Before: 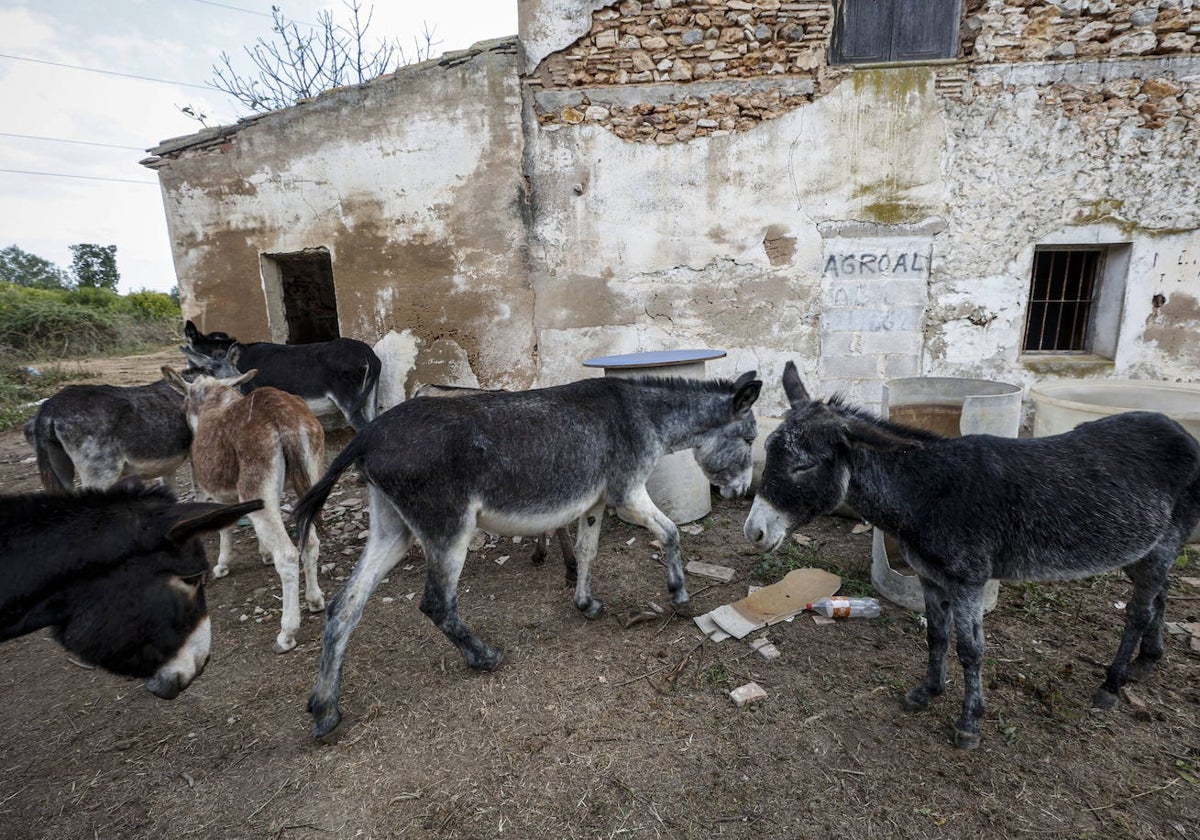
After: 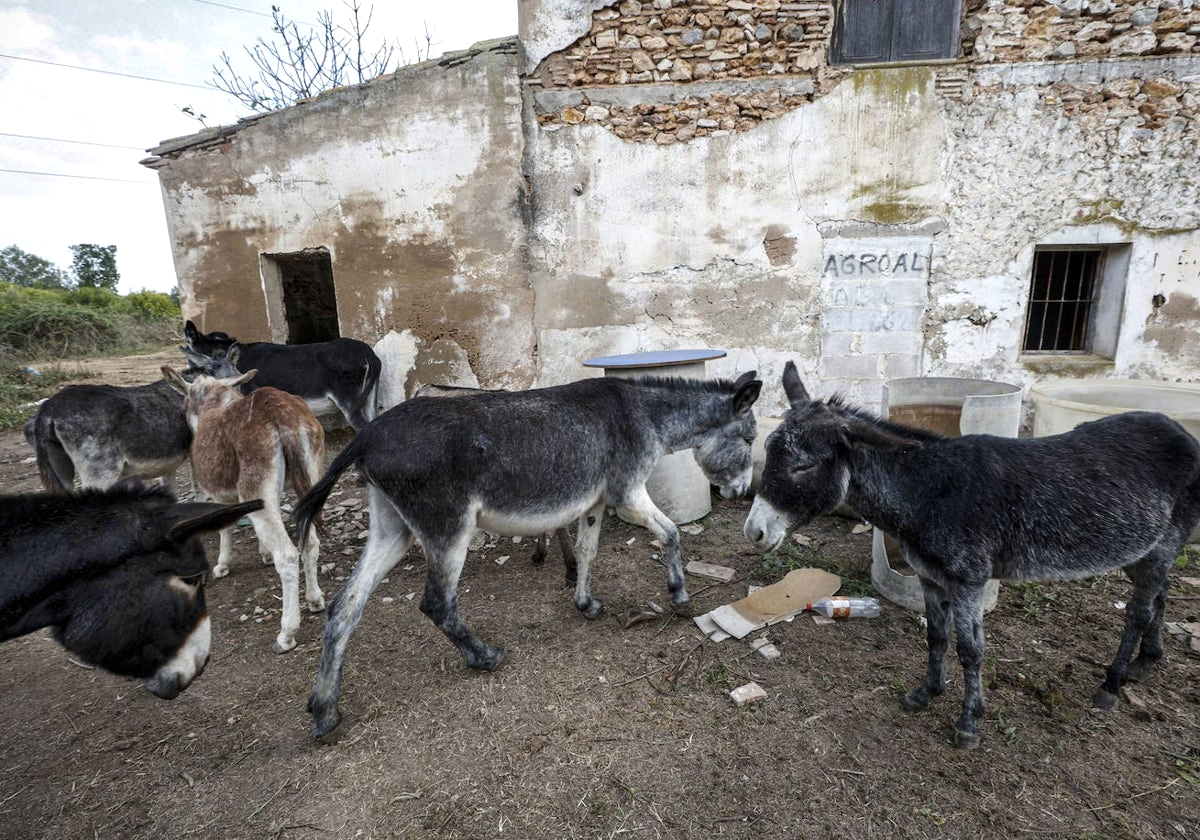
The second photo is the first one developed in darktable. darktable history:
shadows and highlights: radius 47.41, white point adjustment 6.68, compress 80.06%, highlights color adjustment 49.14%, soften with gaussian
